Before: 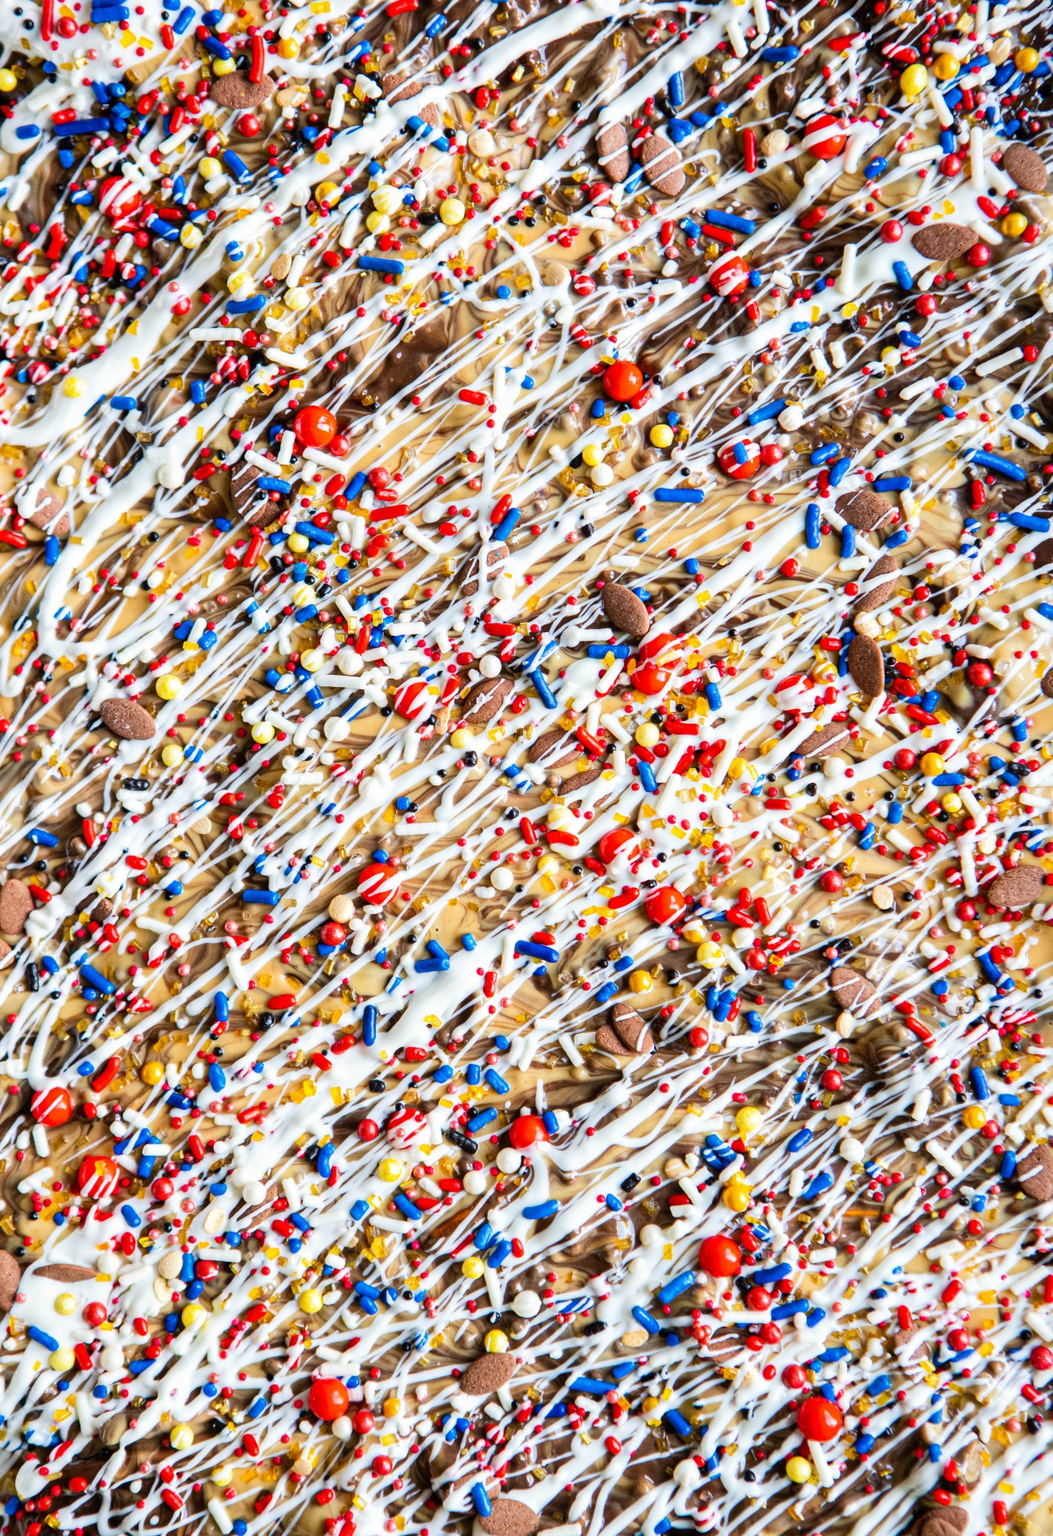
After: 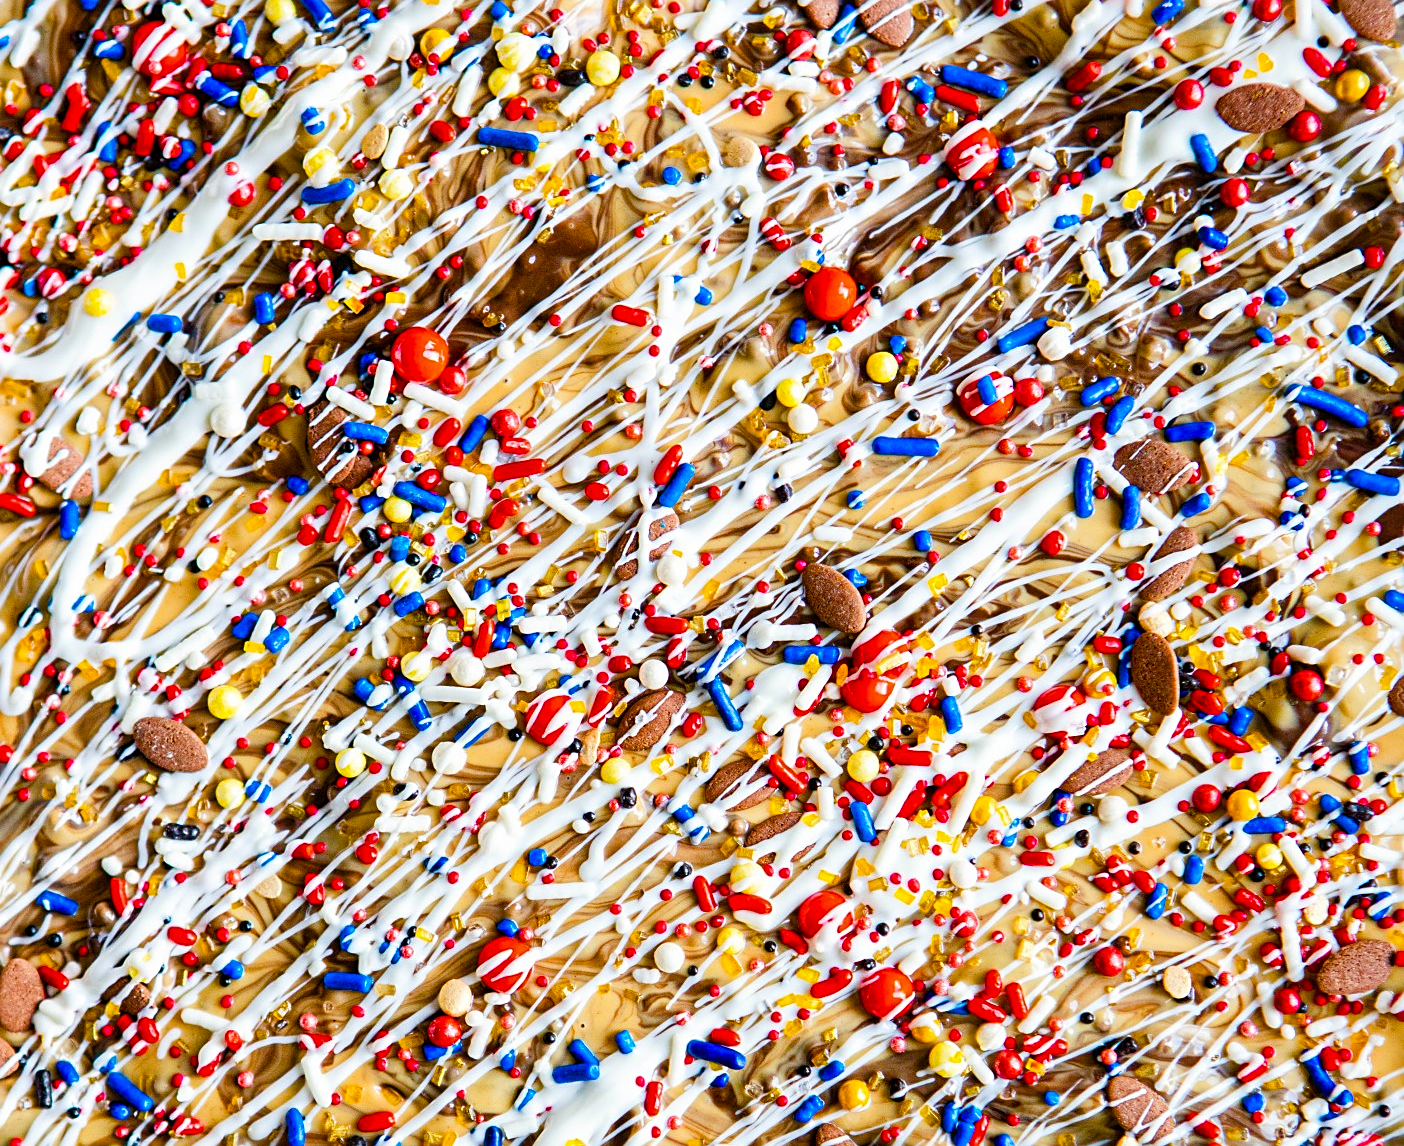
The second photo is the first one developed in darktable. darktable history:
sharpen: amount 0.477
crop and rotate: top 10.485%, bottom 33.525%
color balance rgb: linear chroma grading › global chroma 15.154%, perceptual saturation grading › global saturation 20%, perceptual saturation grading › highlights -25.83%, perceptual saturation grading › shadows 49.883%
